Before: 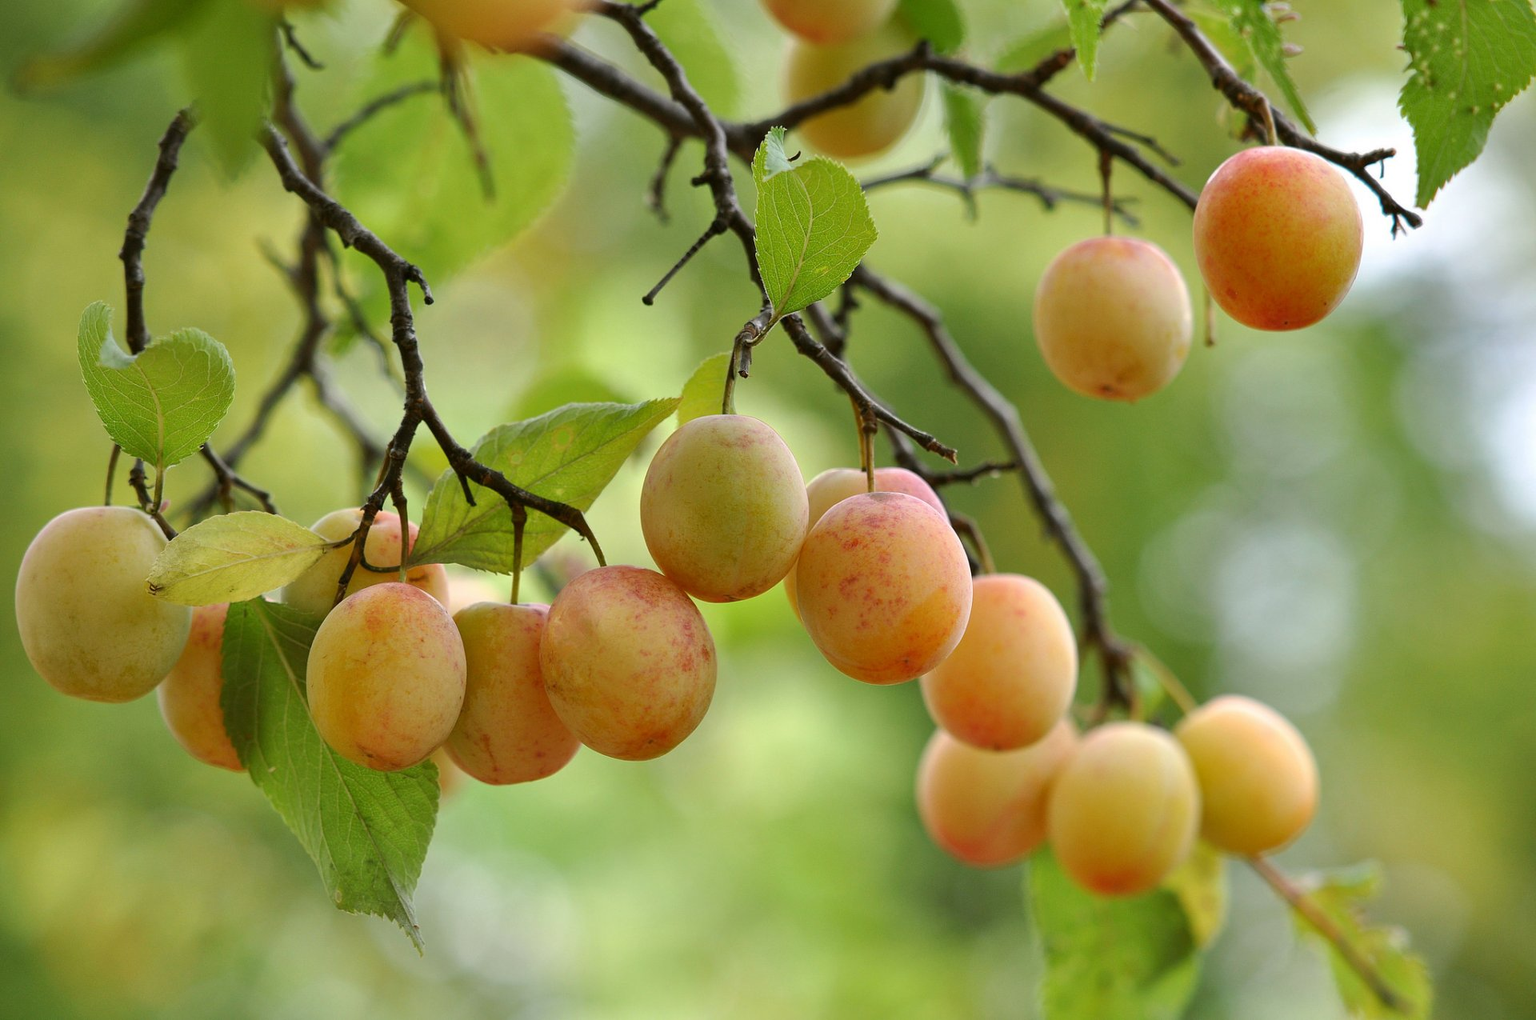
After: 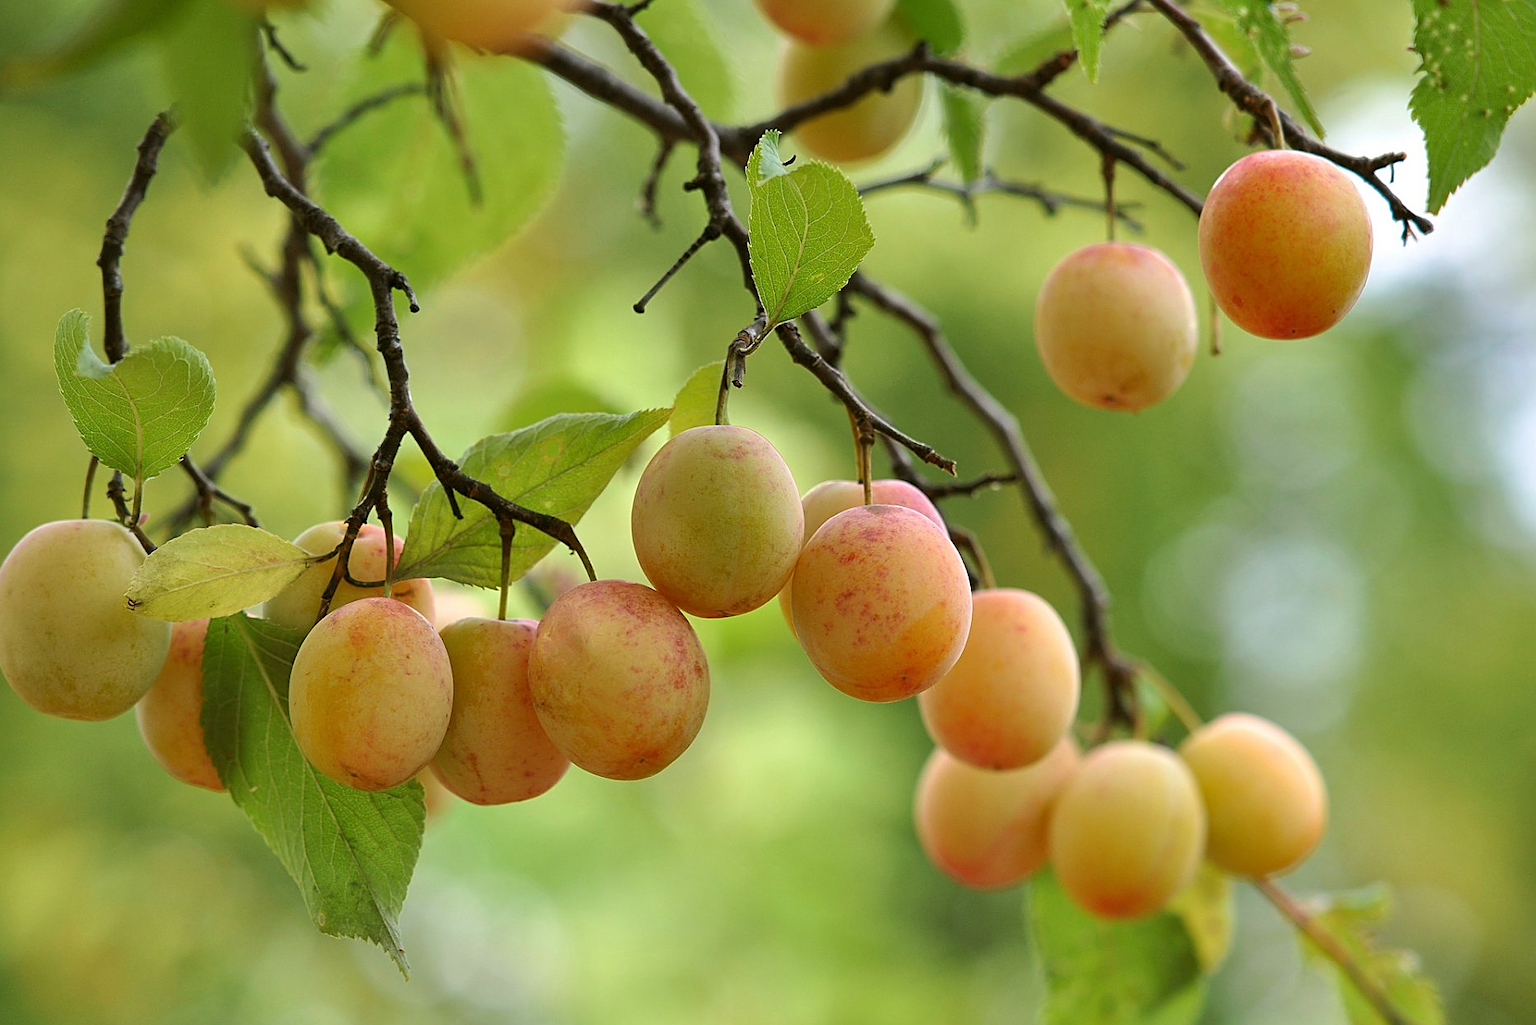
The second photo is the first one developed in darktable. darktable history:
velvia: on, module defaults
sharpen: on, module defaults
crop: left 1.663%, right 0.272%, bottom 1.871%
